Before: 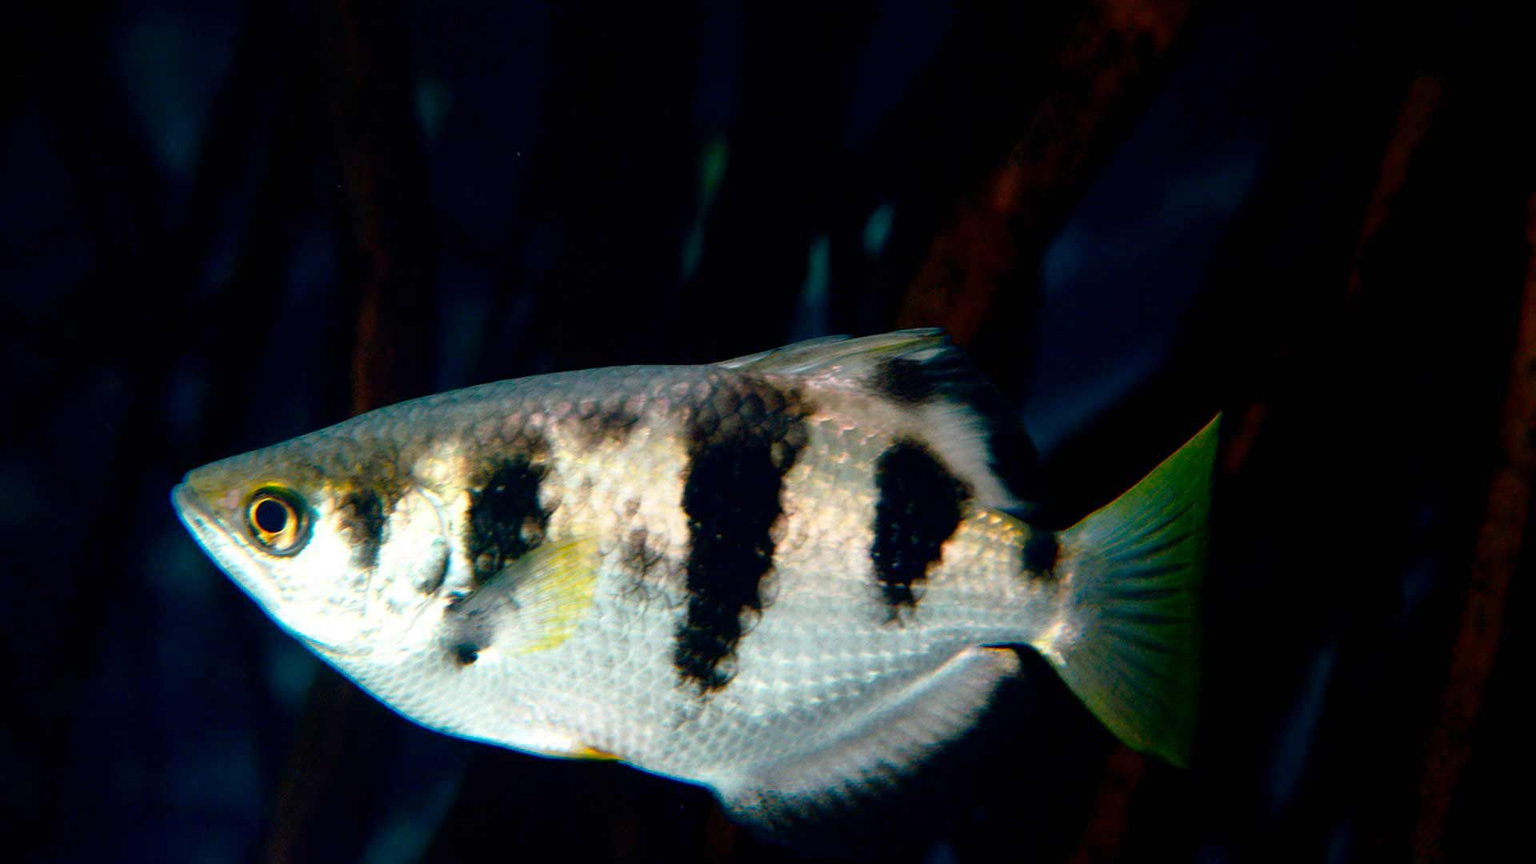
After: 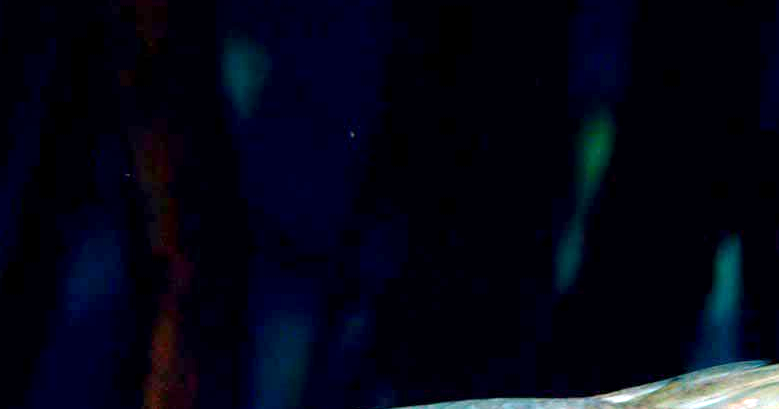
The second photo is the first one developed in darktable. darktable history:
crop: left 15.452%, top 5.459%, right 43.956%, bottom 56.62%
exposure: black level correction 0.001, exposure 1.735 EV, compensate highlight preservation false
tone equalizer: on, module defaults
